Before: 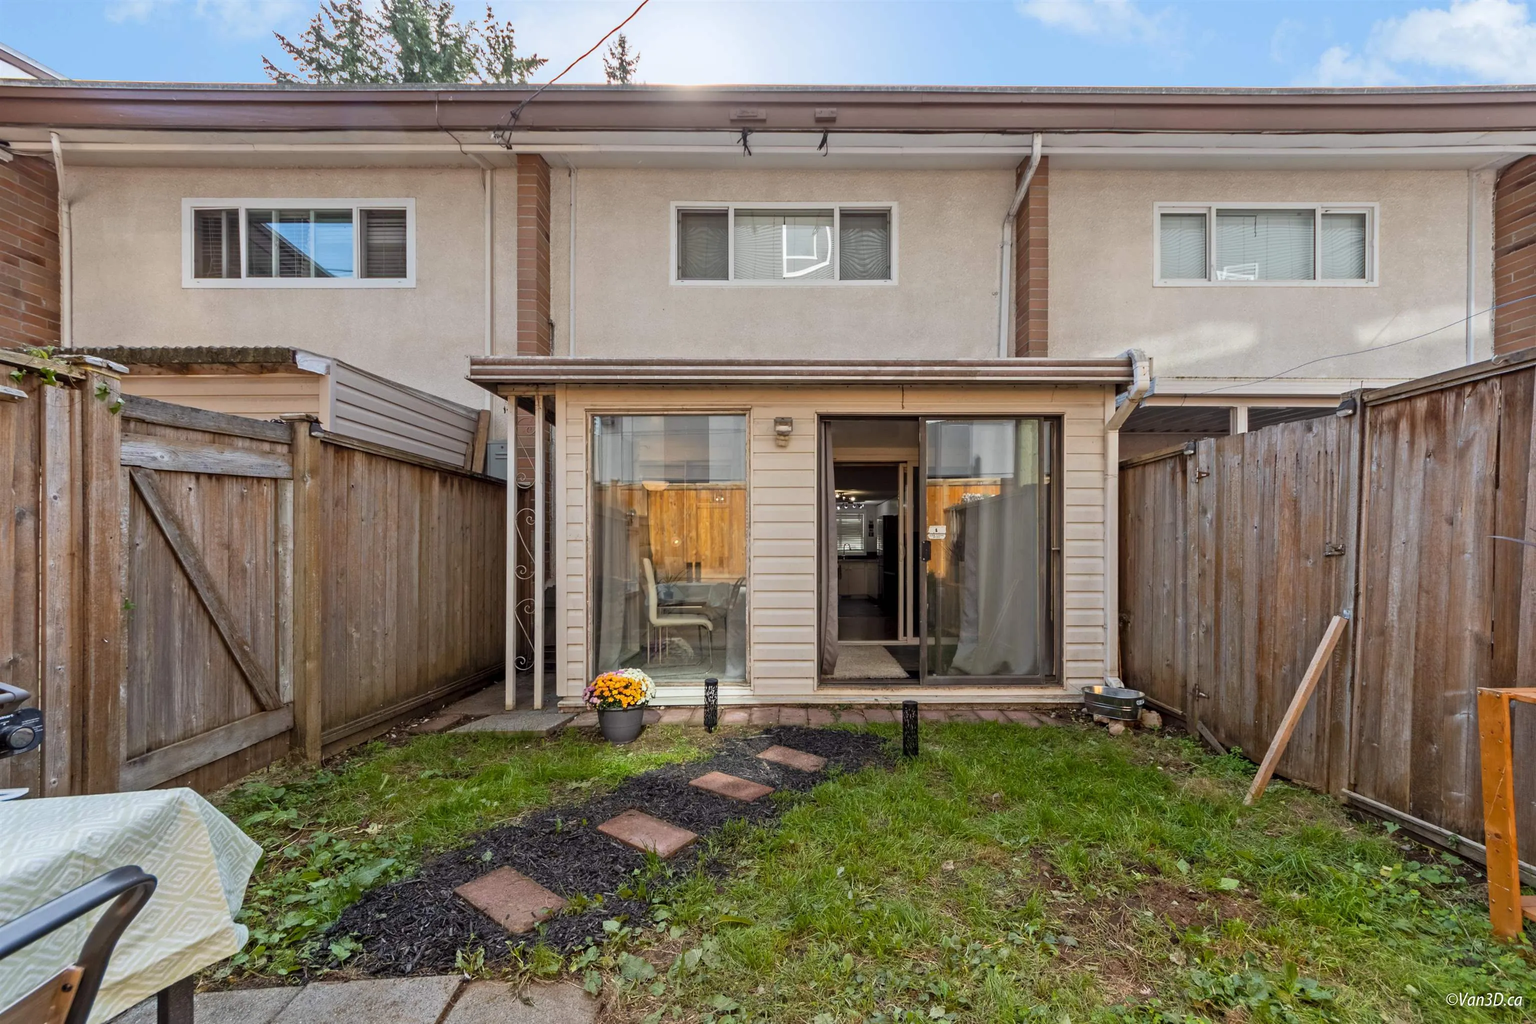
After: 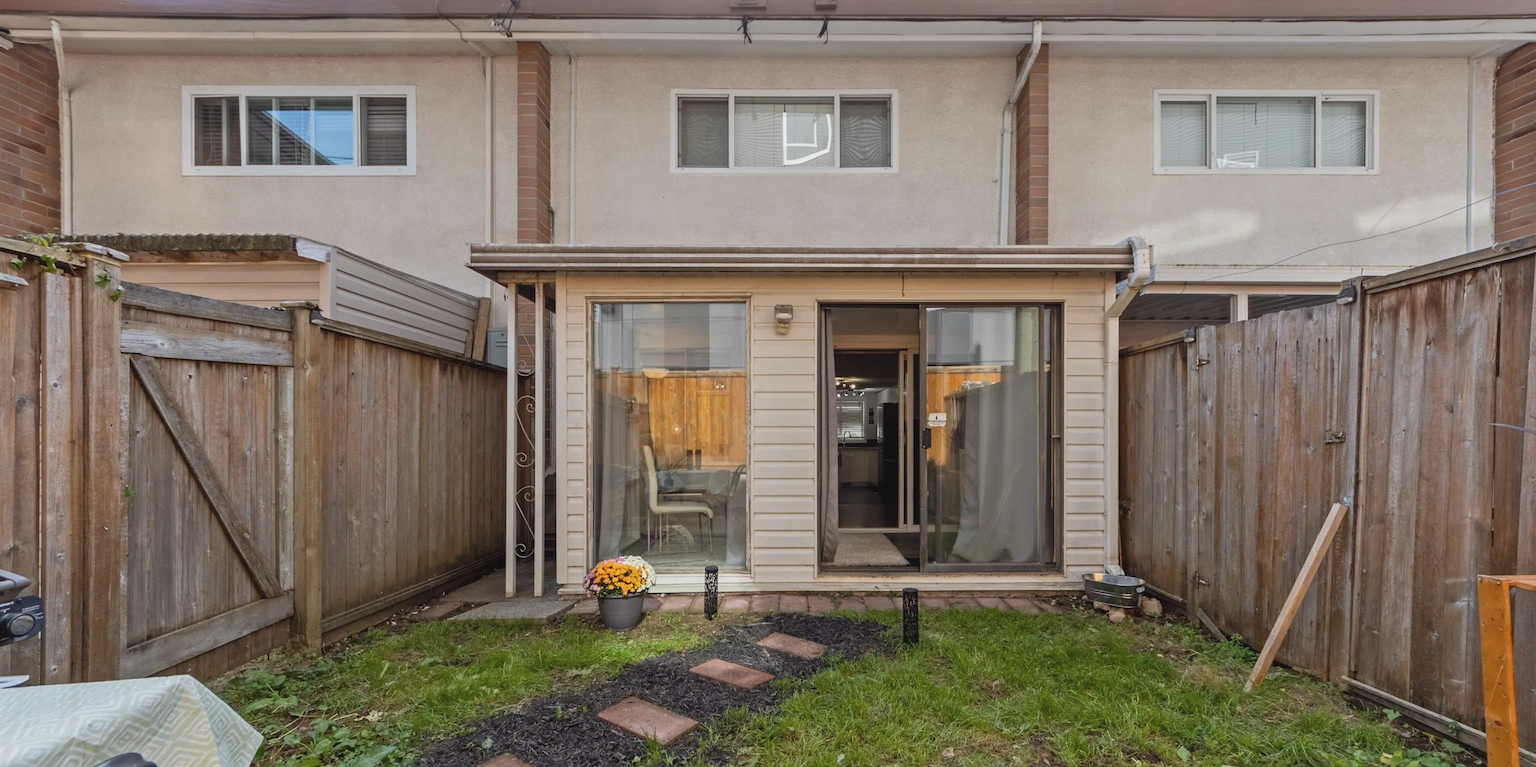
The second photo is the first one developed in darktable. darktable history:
crop: top 11.038%, bottom 13.962%
contrast brightness saturation: contrast -0.1, saturation -0.1
